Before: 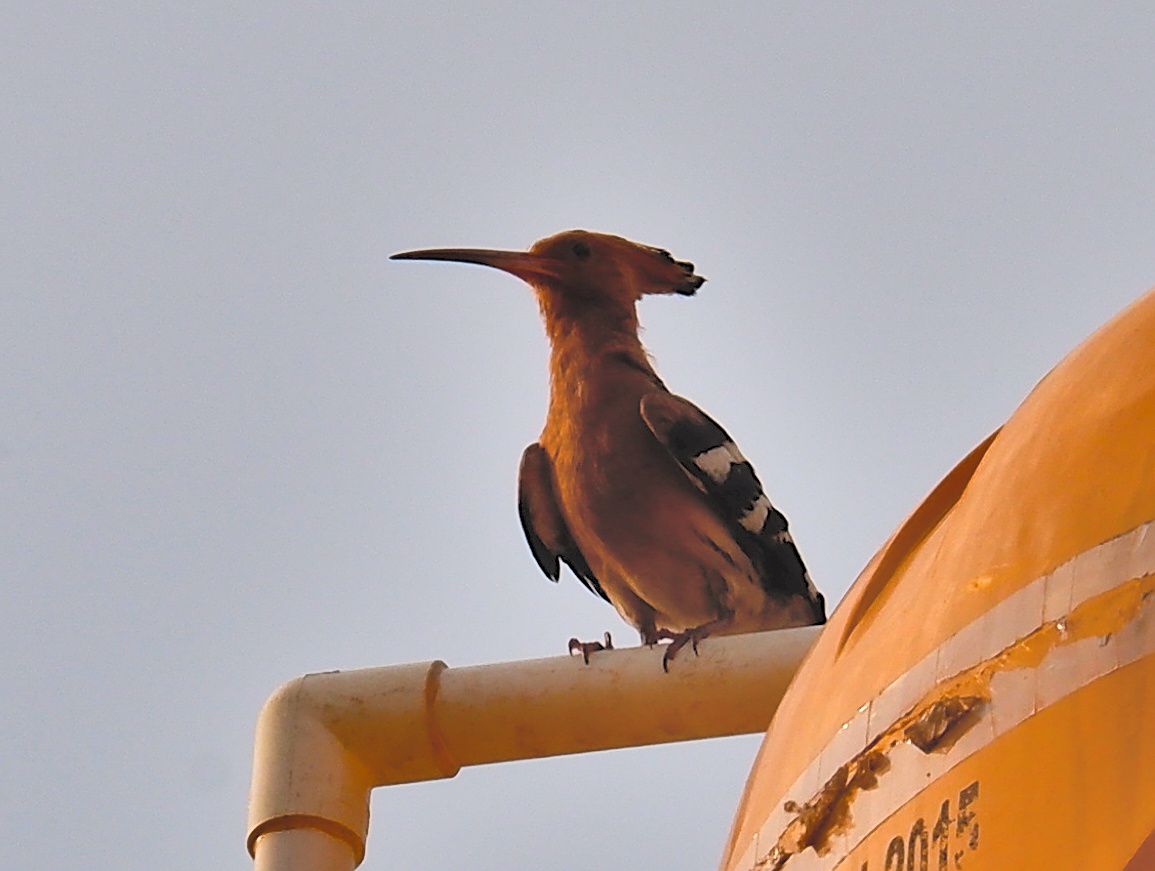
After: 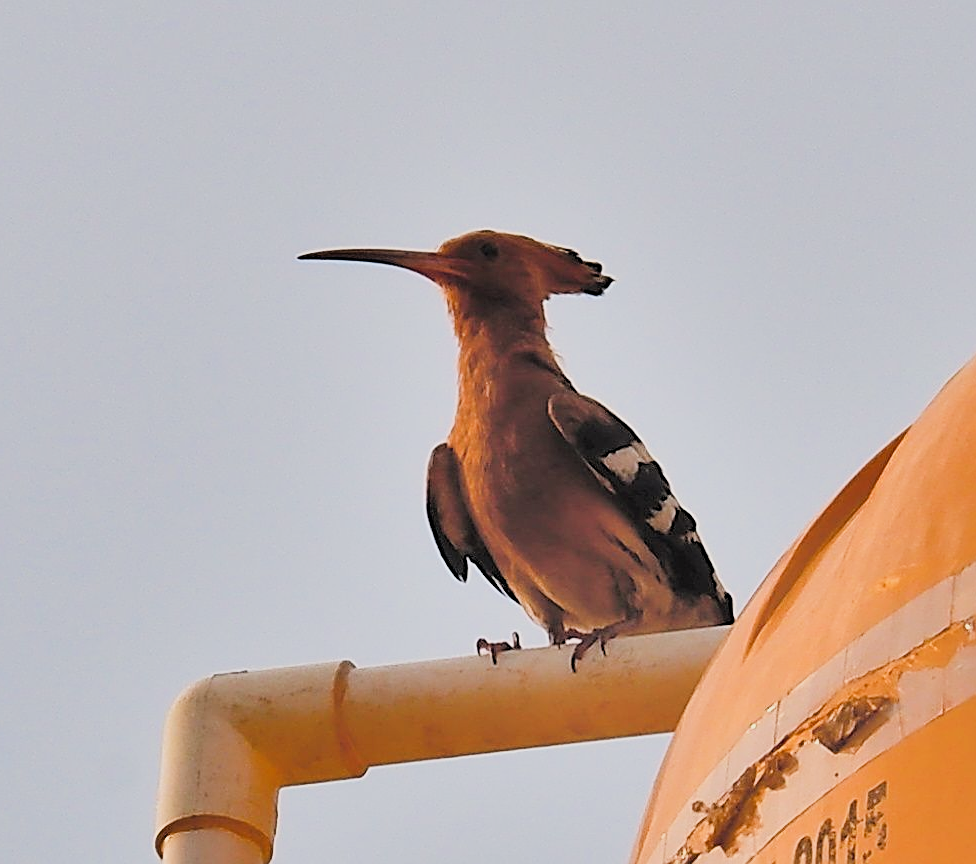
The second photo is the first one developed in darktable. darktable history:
crop: left 8.026%, right 7.374%
filmic rgb: black relative exposure -7.65 EV, white relative exposure 4.56 EV, hardness 3.61, contrast 1.05
exposure: black level correction 0, exposure 0.5 EV, compensate highlight preservation false
color correction: highlights a* -0.182, highlights b* -0.124
sharpen: on, module defaults
